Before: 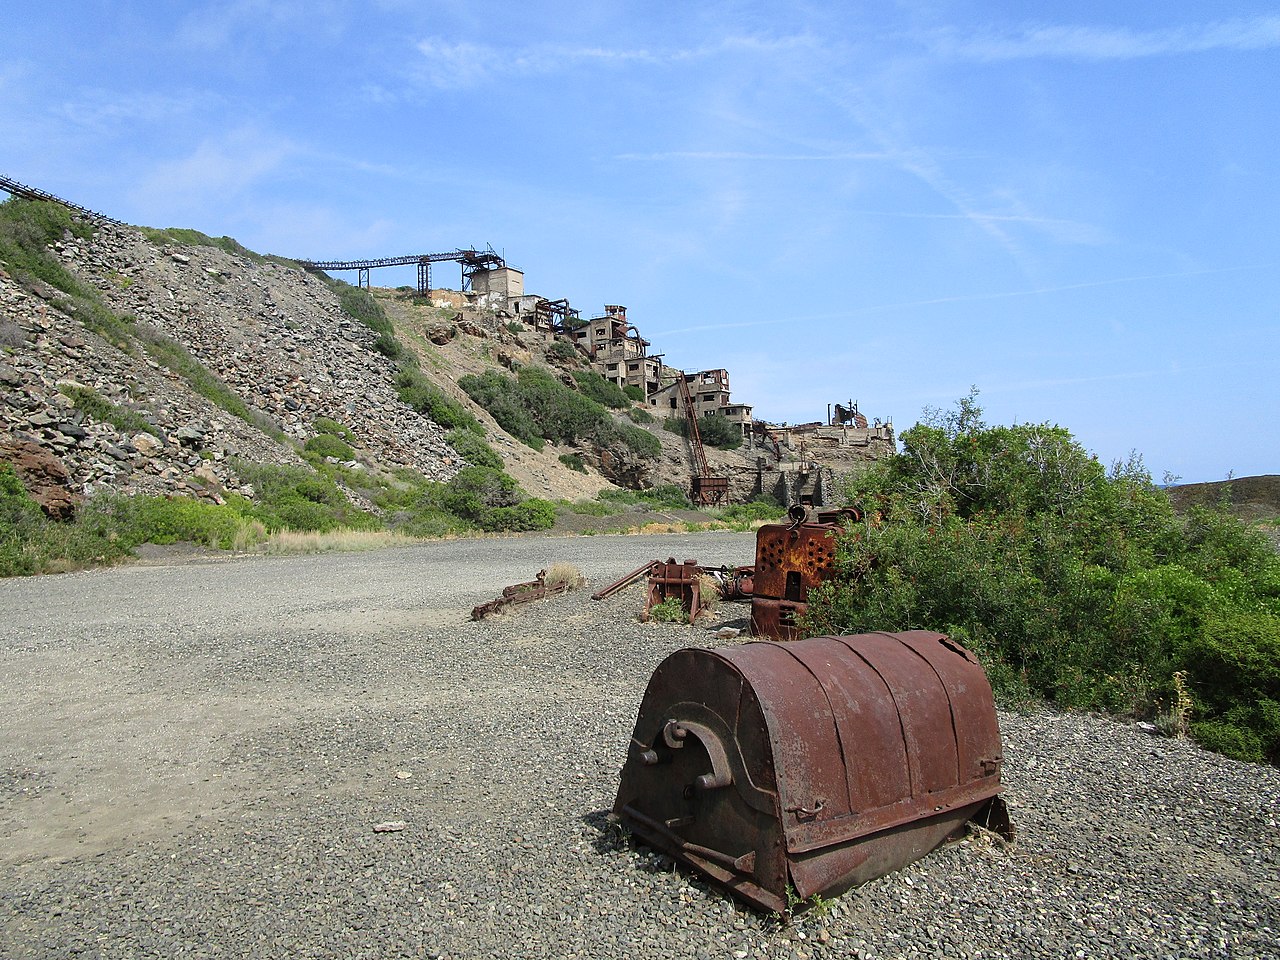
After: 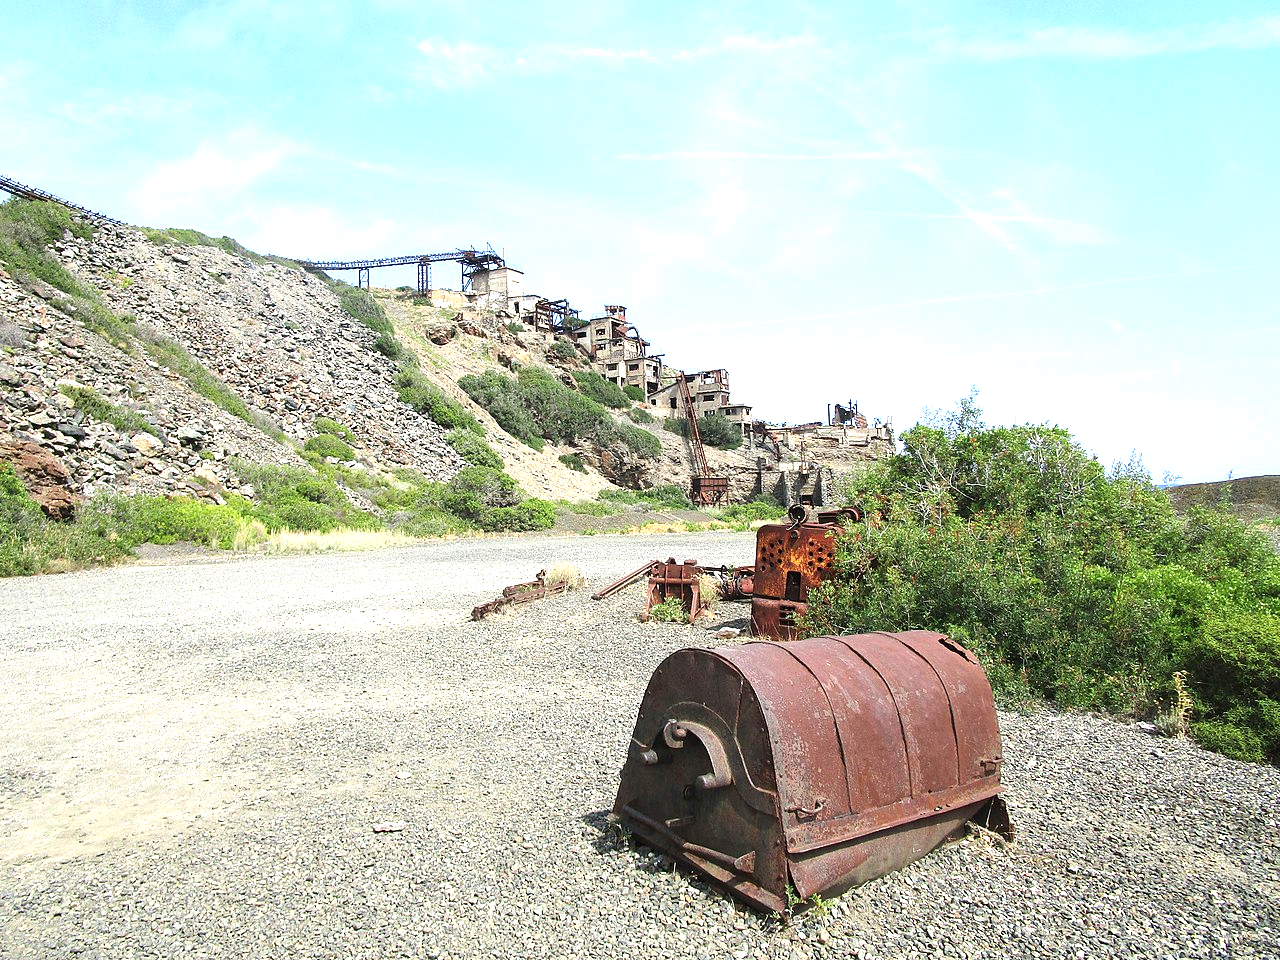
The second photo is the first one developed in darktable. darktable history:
exposure: black level correction 0, exposure 1.296 EV, compensate exposure bias true, compensate highlight preservation false
